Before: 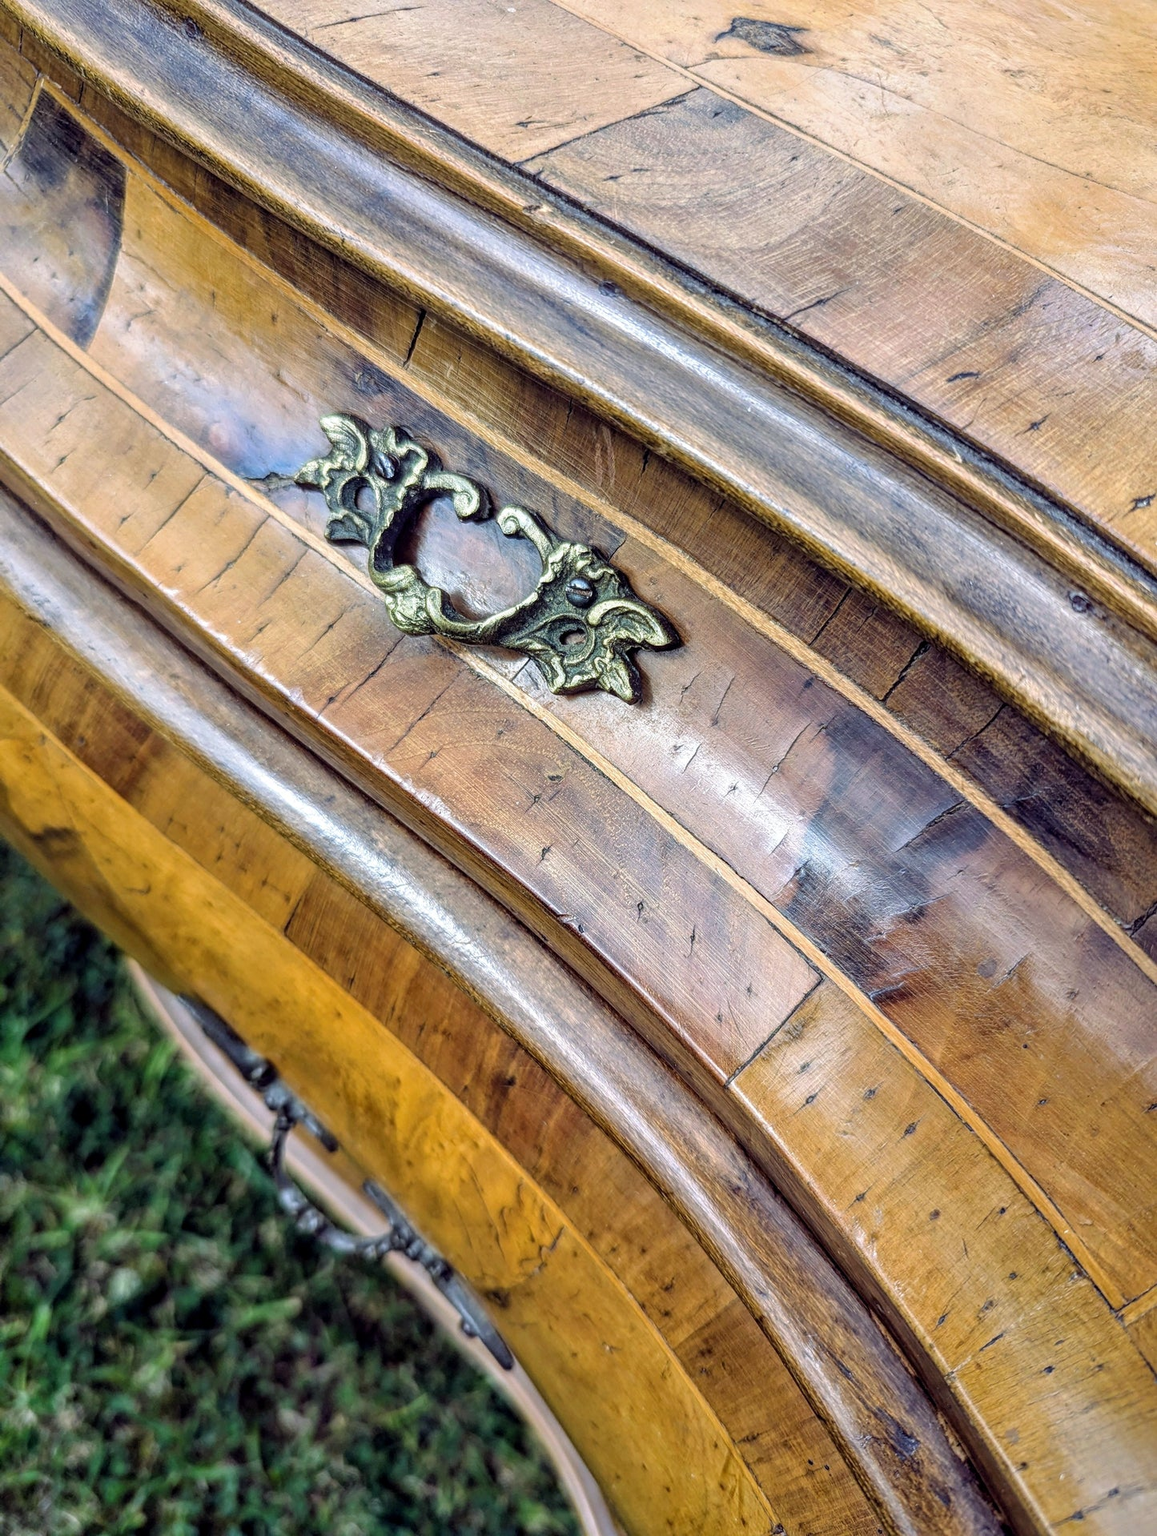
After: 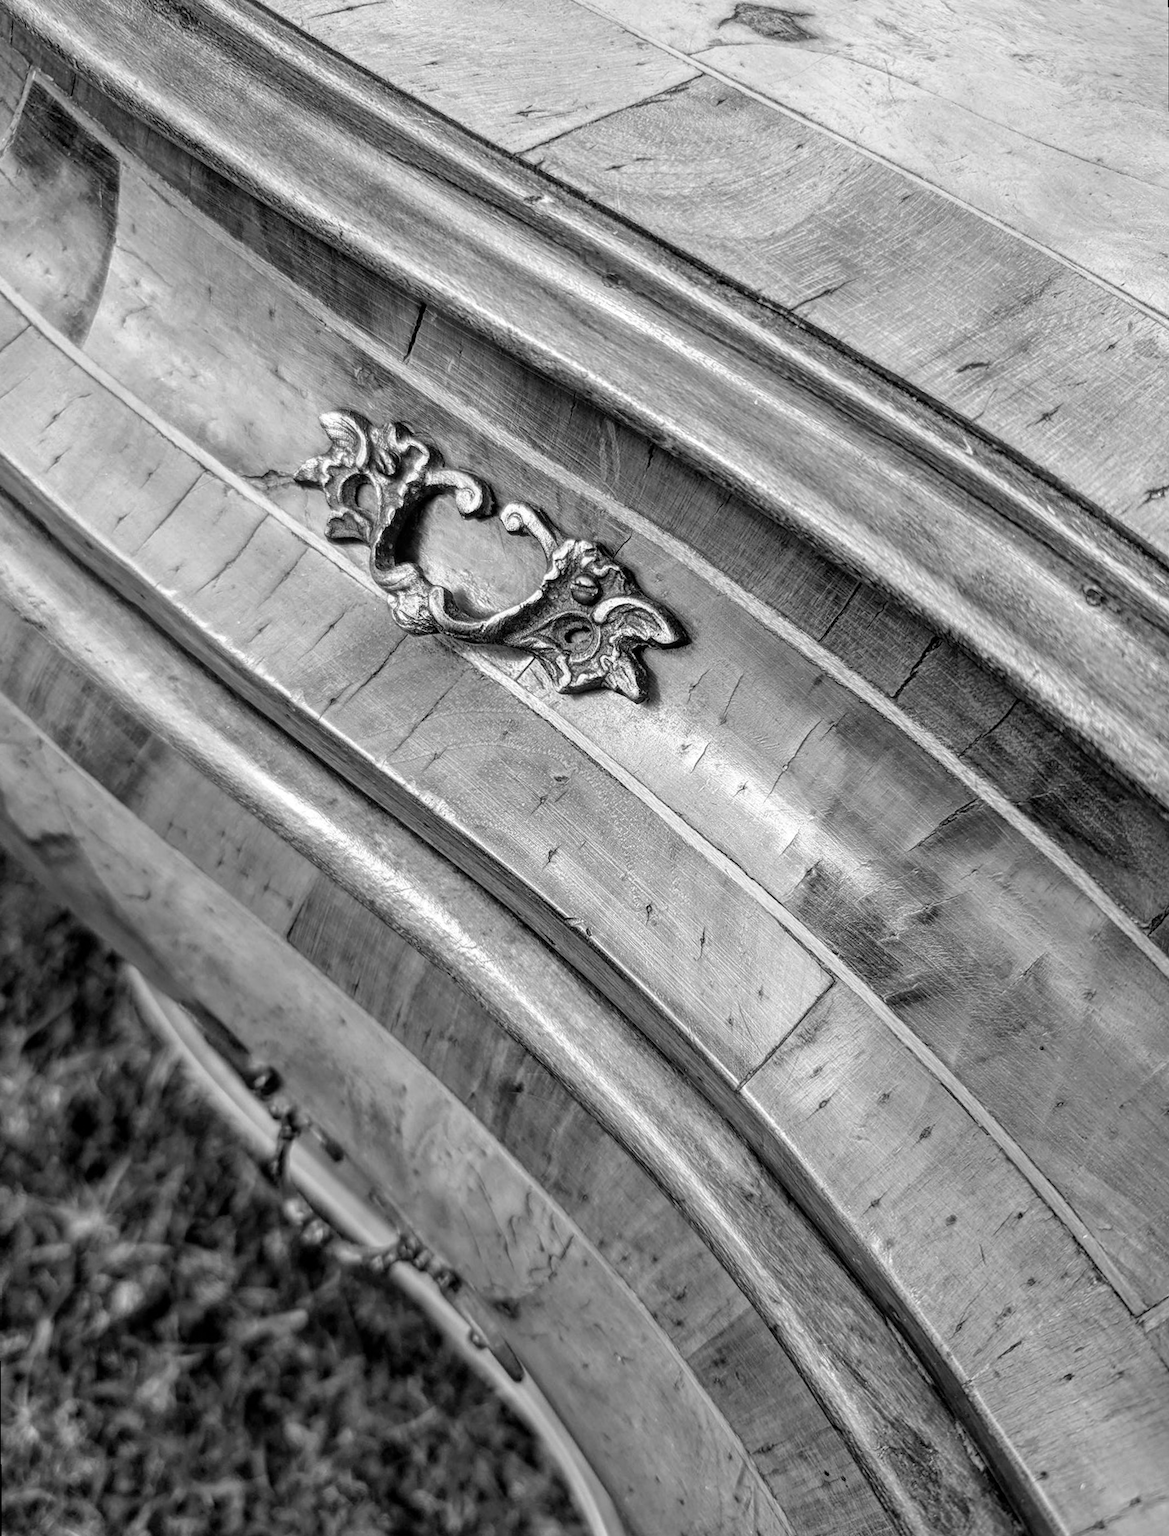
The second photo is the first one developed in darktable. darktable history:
rotate and perspective: rotation -0.45°, automatic cropping original format, crop left 0.008, crop right 0.992, crop top 0.012, crop bottom 0.988
monochrome: on, module defaults
